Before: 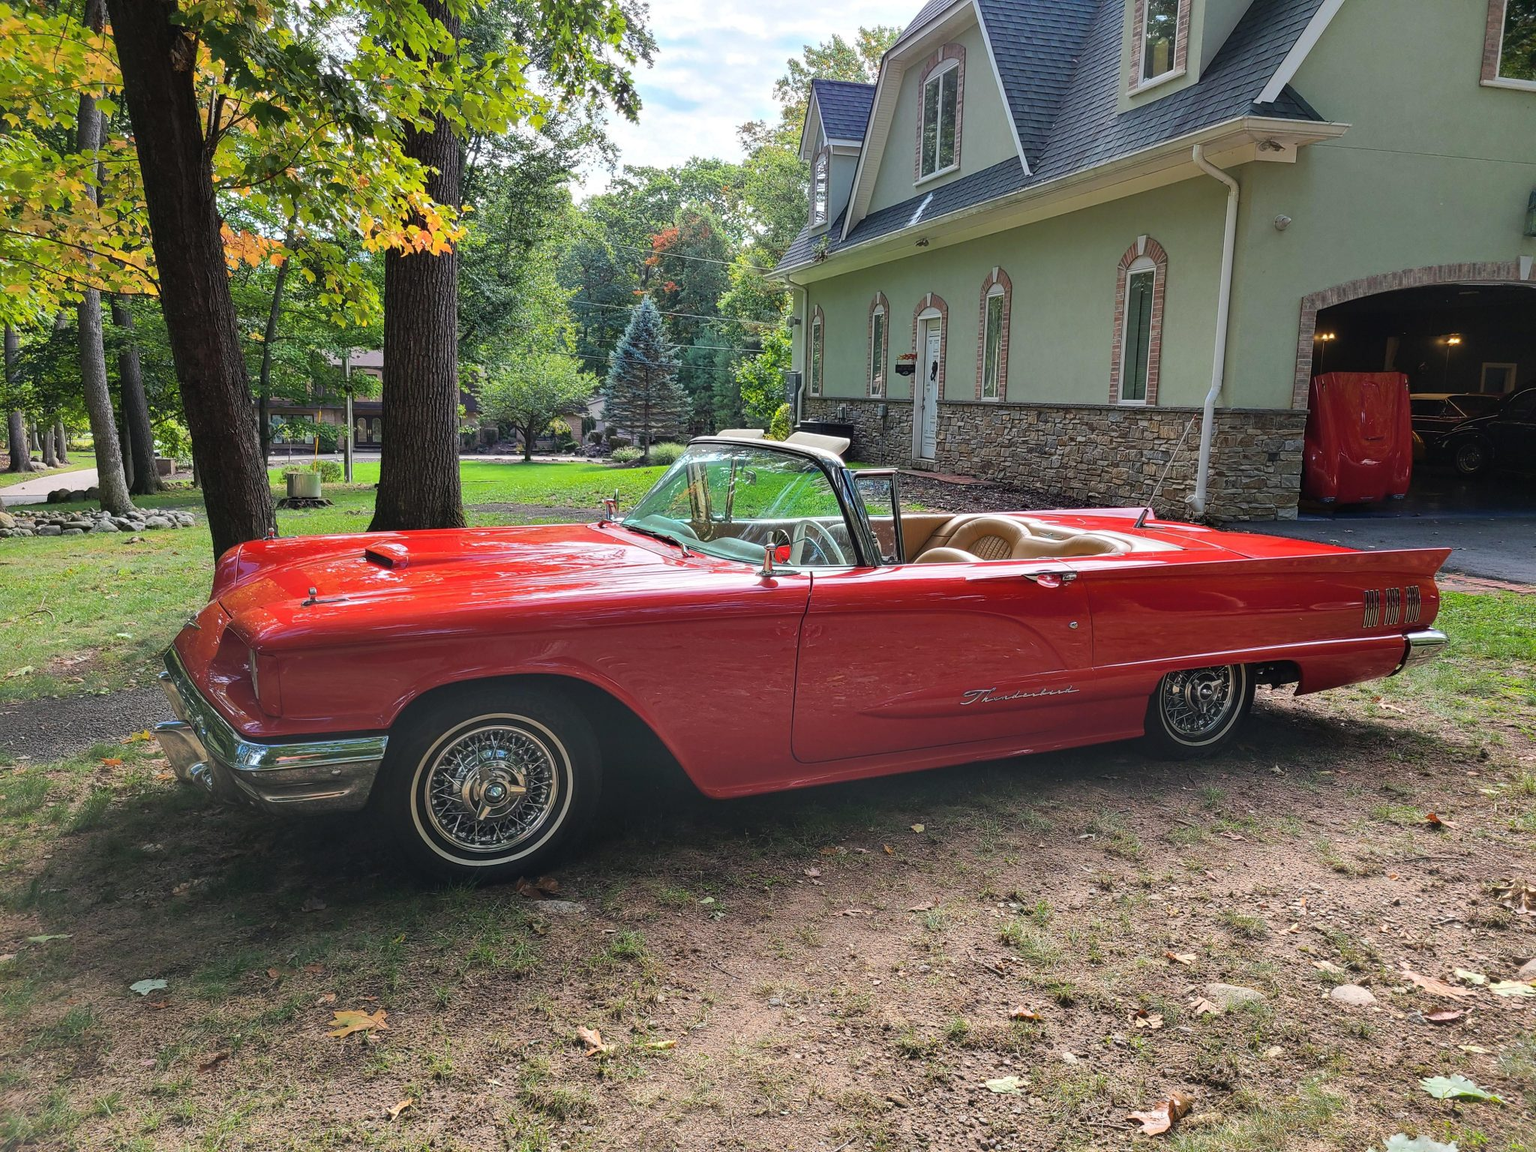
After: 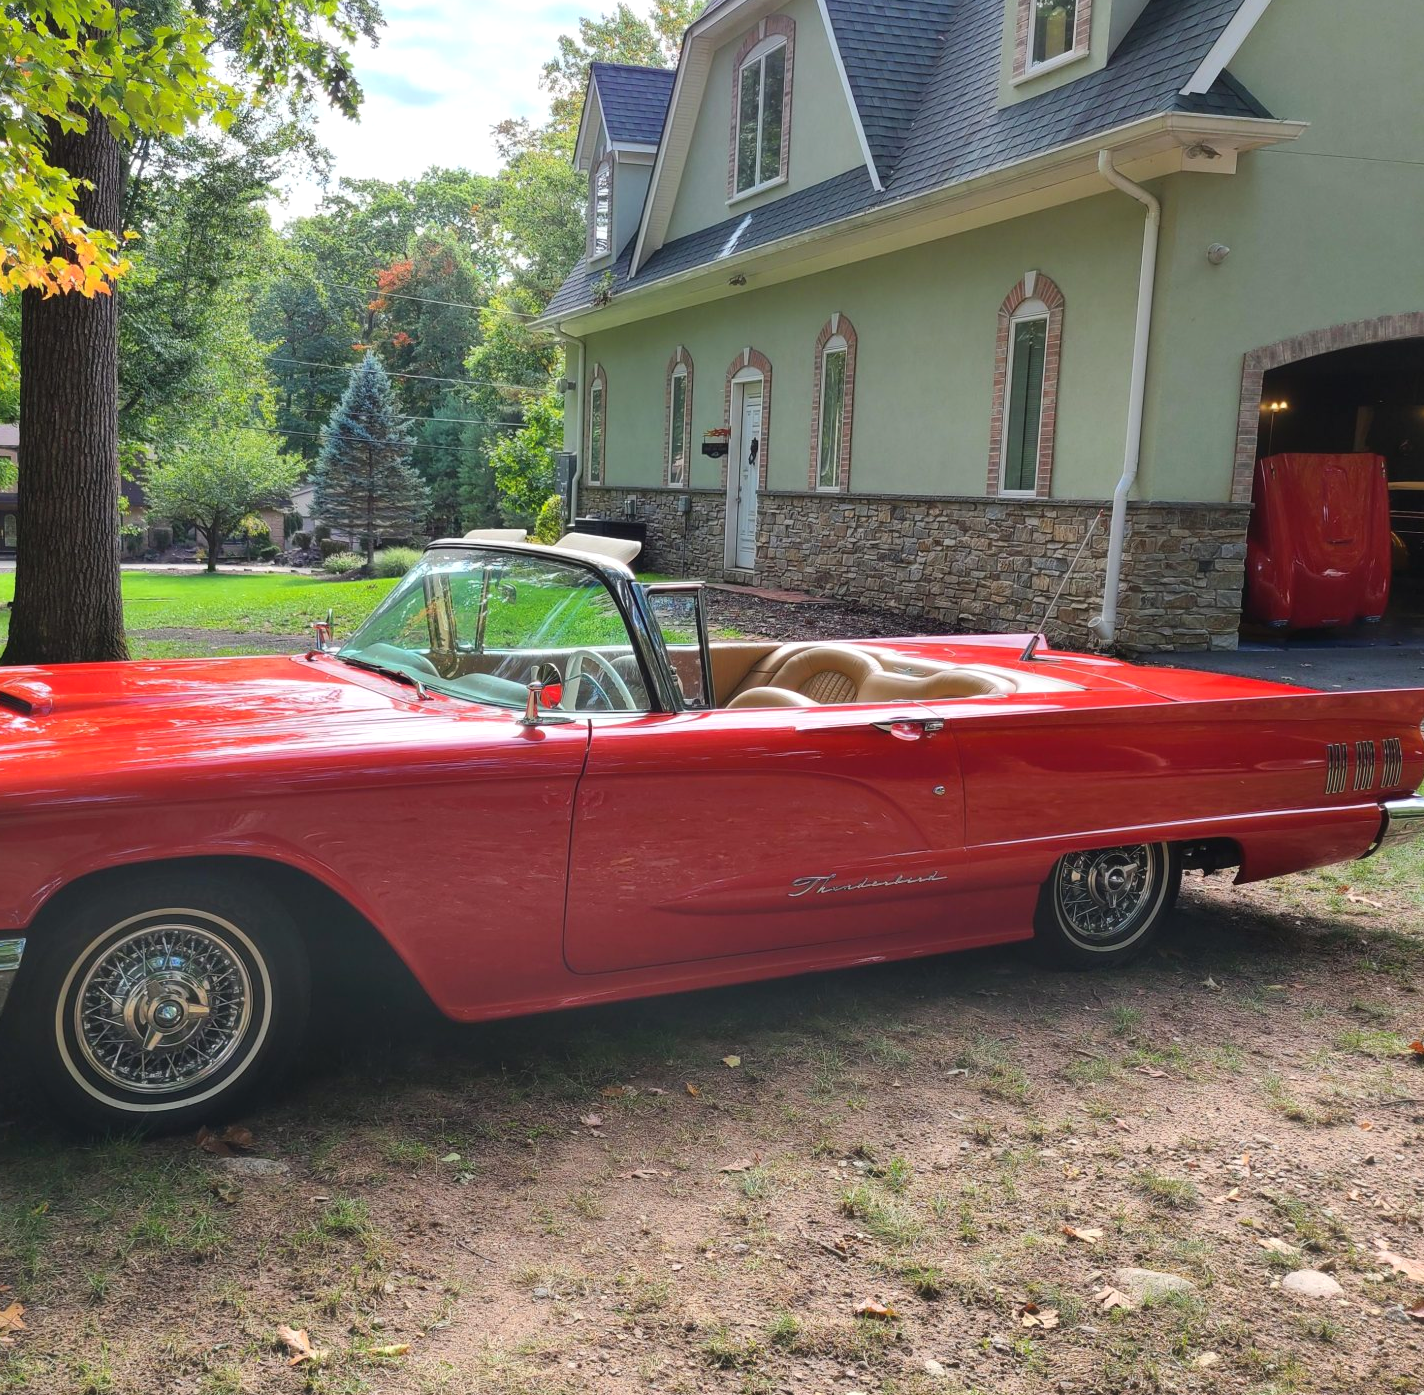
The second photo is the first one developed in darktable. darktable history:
crop and rotate: left 24.034%, top 2.838%, right 6.406%, bottom 6.299%
exposure: black level correction 0, exposure 0.2 EV, compensate exposure bias true, compensate highlight preservation false
contrast equalizer: octaves 7, y [[0.502, 0.505, 0.512, 0.529, 0.564, 0.588], [0.5 ×6], [0.502, 0.505, 0.512, 0.529, 0.564, 0.588], [0, 0.001, 0.001, 0.004, 0.008, 0.011], [0, 0.001, 0.001, 0.004, 0.008, 0.011]], mix -1
